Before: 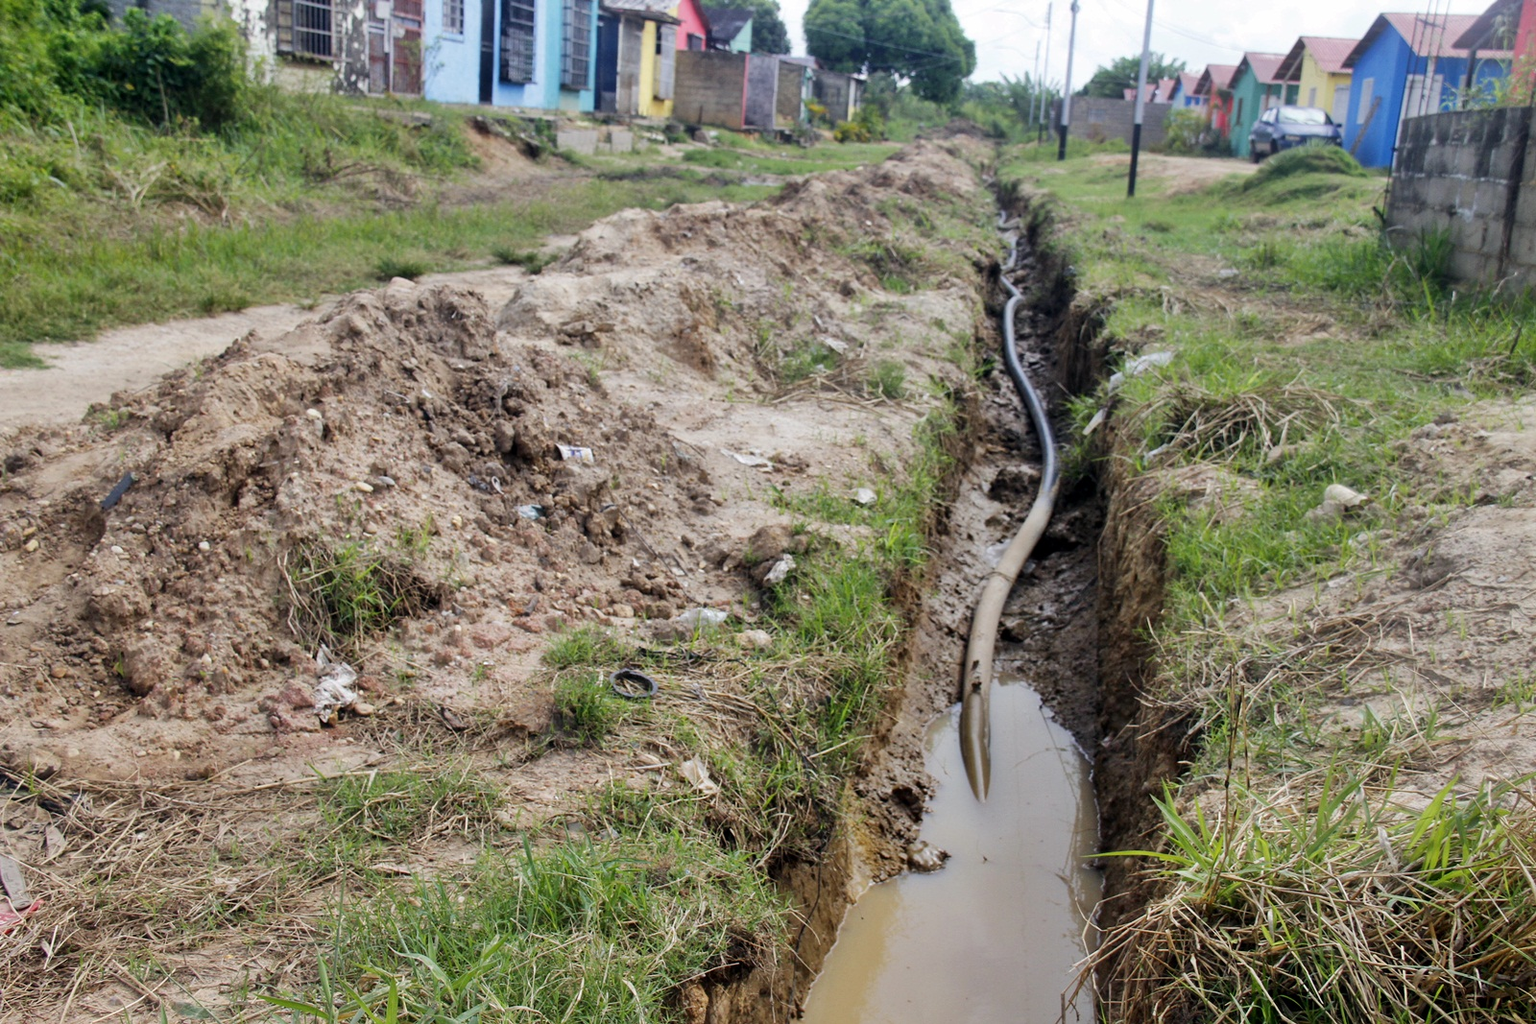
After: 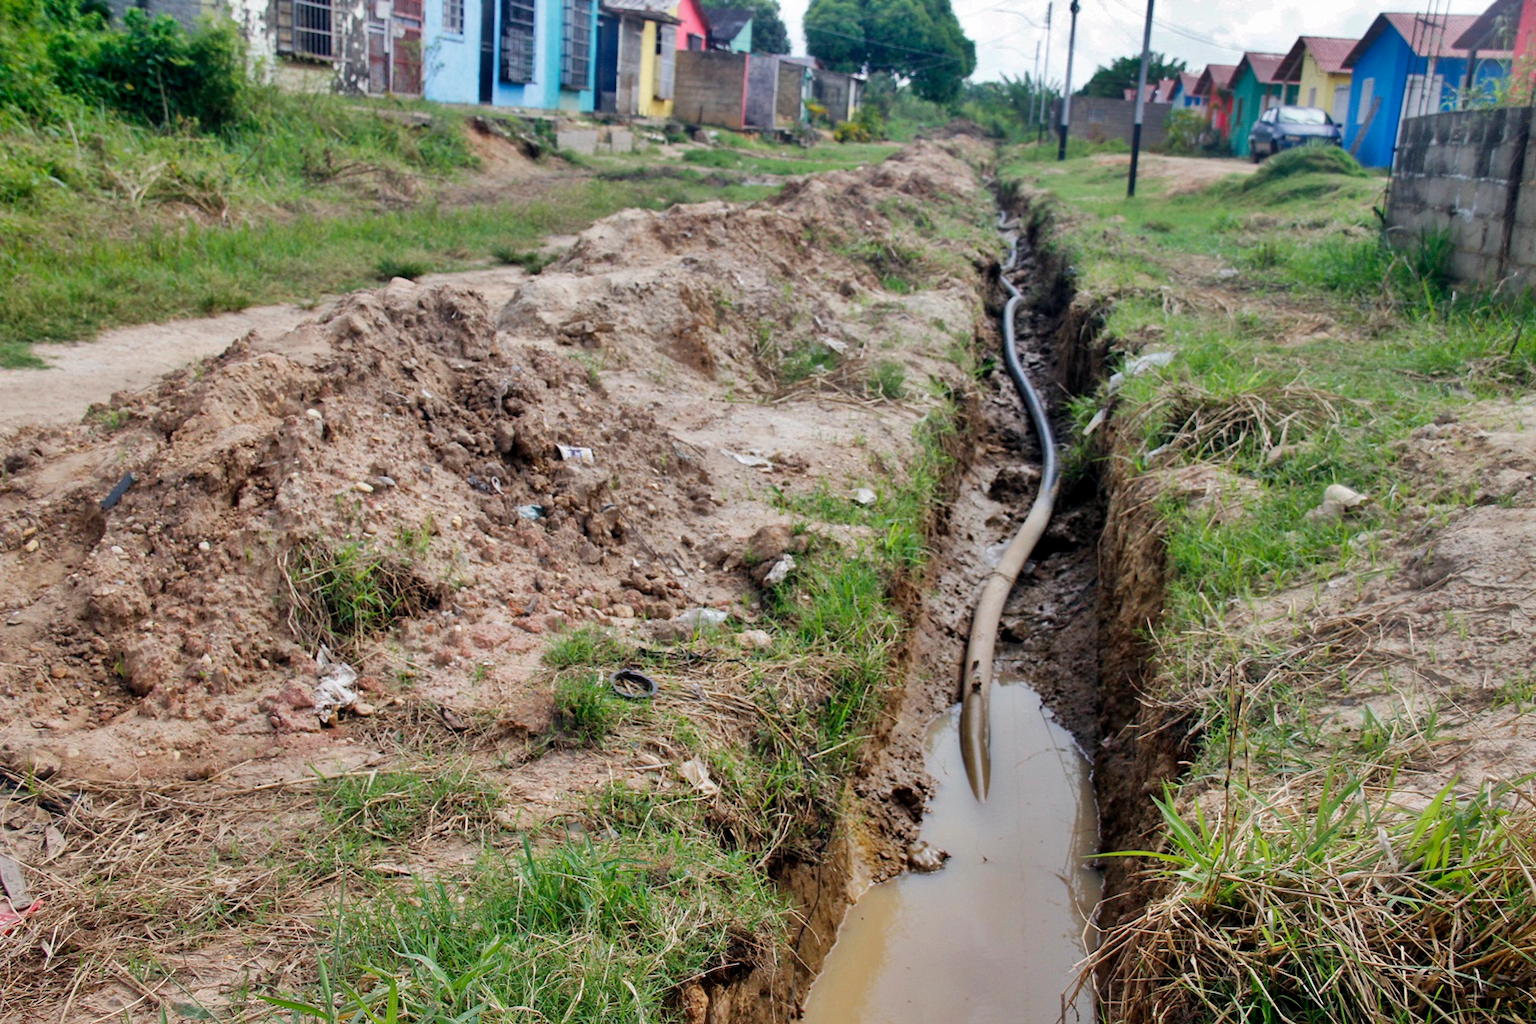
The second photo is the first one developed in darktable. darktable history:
shadows and highlights: shadows 18.84, highlights -84.02, highlights color adjustment 46.54%, soften with gaussian
